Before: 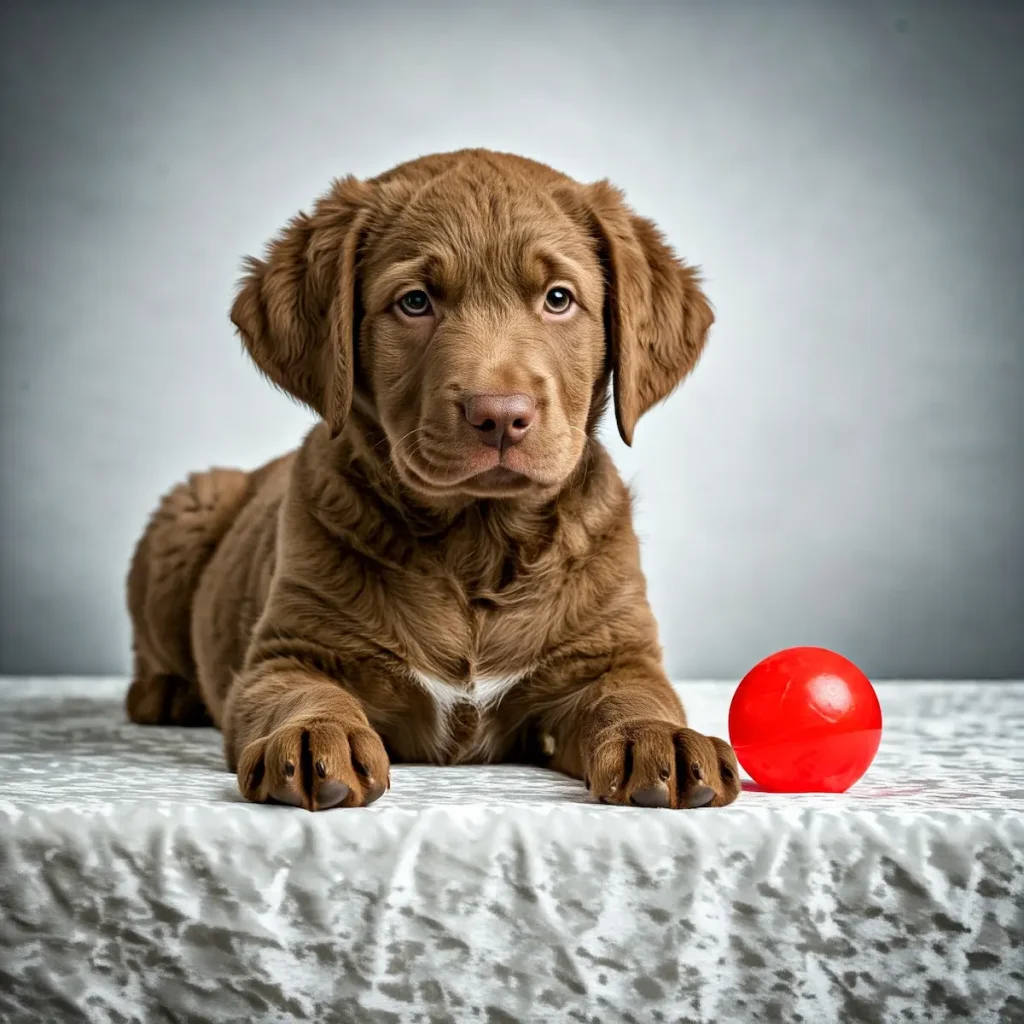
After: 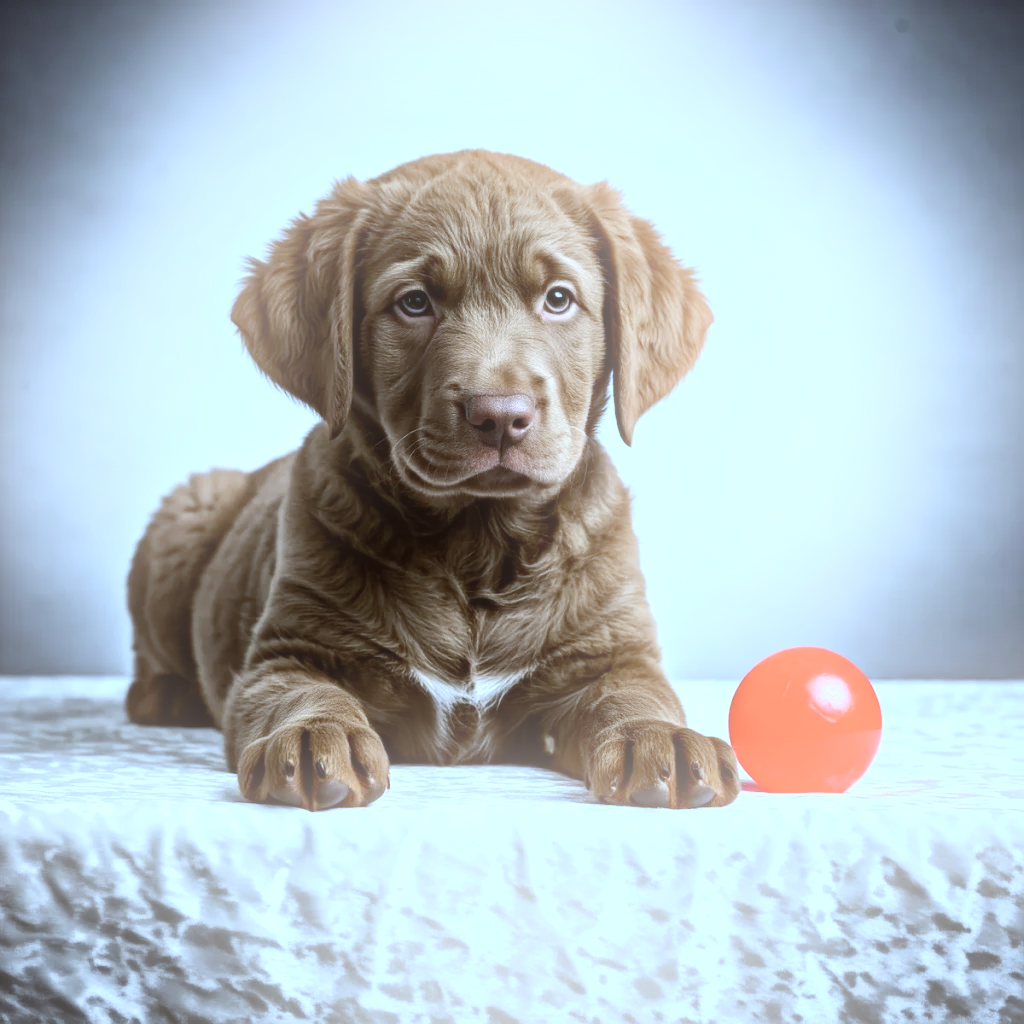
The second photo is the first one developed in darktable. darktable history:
color balance rgb: perceptual saturation grading › global saturation 10%, global vibrance 10%
bloom: threshold 82.5%, strength 16.25%
color correction: highlights a* -4.98, highlights b* -3.76, shadows a* 3.83, shadows b* 4.08
contrast brightness saturation: contrast 0.1, saturation -0.36
tone equalizer: -8 EV -0.417 EV, -7 EV -0.389 EV, -6 EV -0.333 EV, -5 EV -0.222 EV, -3 EV 0.222 EV, -2 EV 0.333 EV, -1 EV 0.389 EV, +0 EV 0.417 EV, edges refinement/feathering 500, mask exposure compensation -1.57 EV, preserve details no
soften: size 10%, saturation 50%, brightness 0.2 EV, mix 10%
white balance: red 0.871, blue 1.249
